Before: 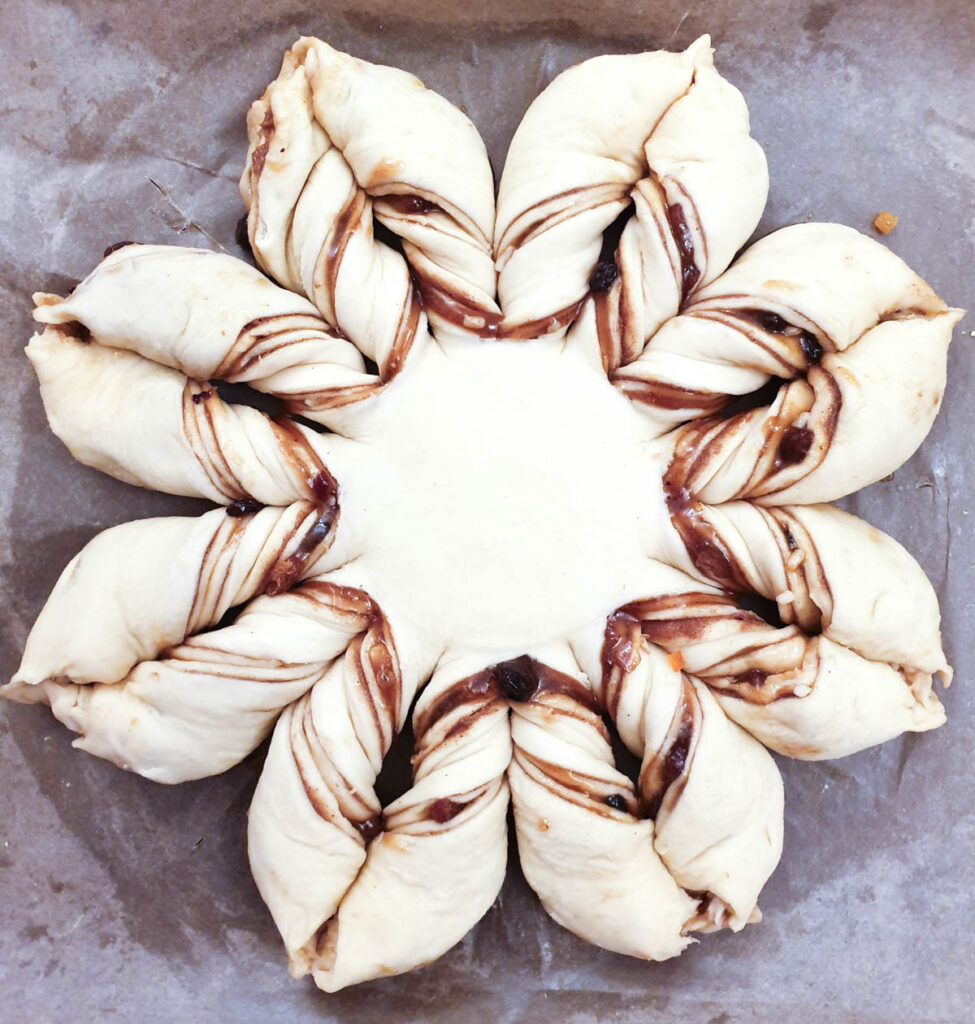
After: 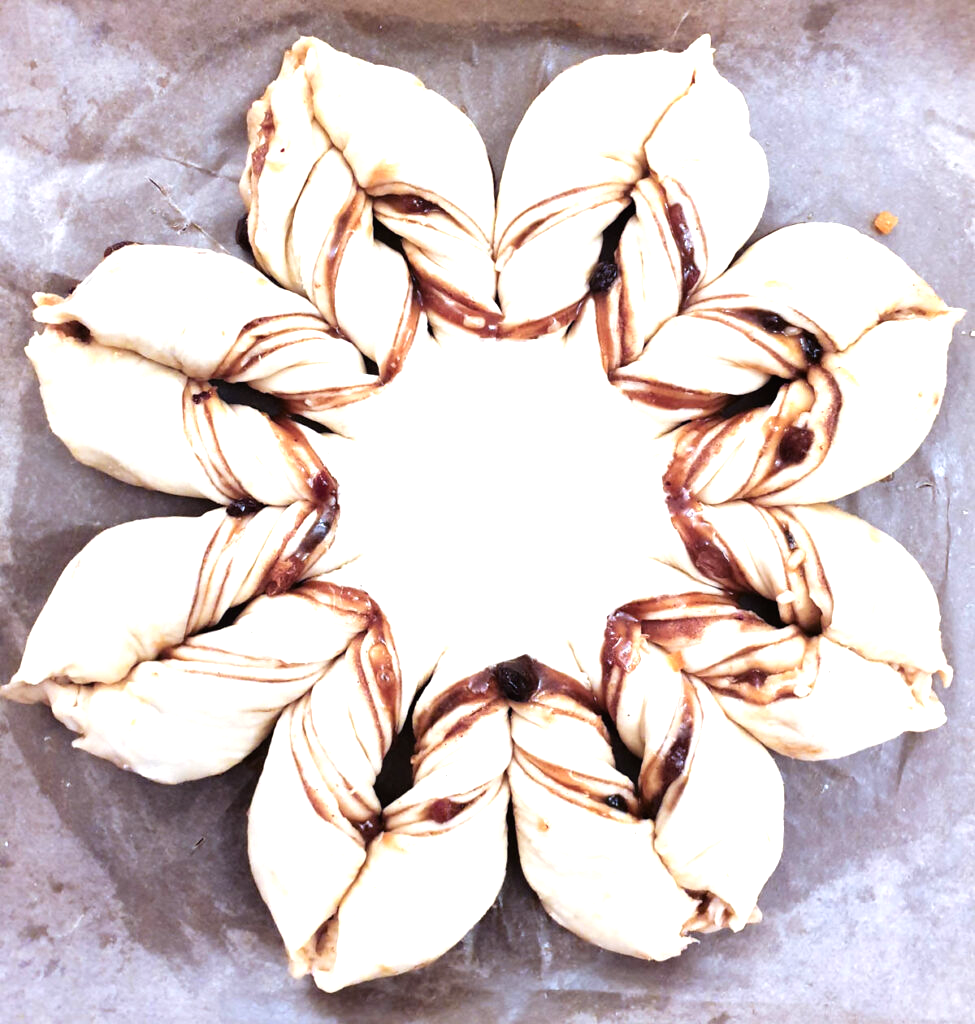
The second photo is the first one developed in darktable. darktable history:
tone equalizer: -8 EV -0.75 EV, -7 EV -0.678 EV, -6 EV -0.635 EV, -5 EV -0.4 EV, -3 EV 0.394 EV, -2 EV 0.6 EV, -1 EV 0.696 EV, +0 EV 0.73 EV
